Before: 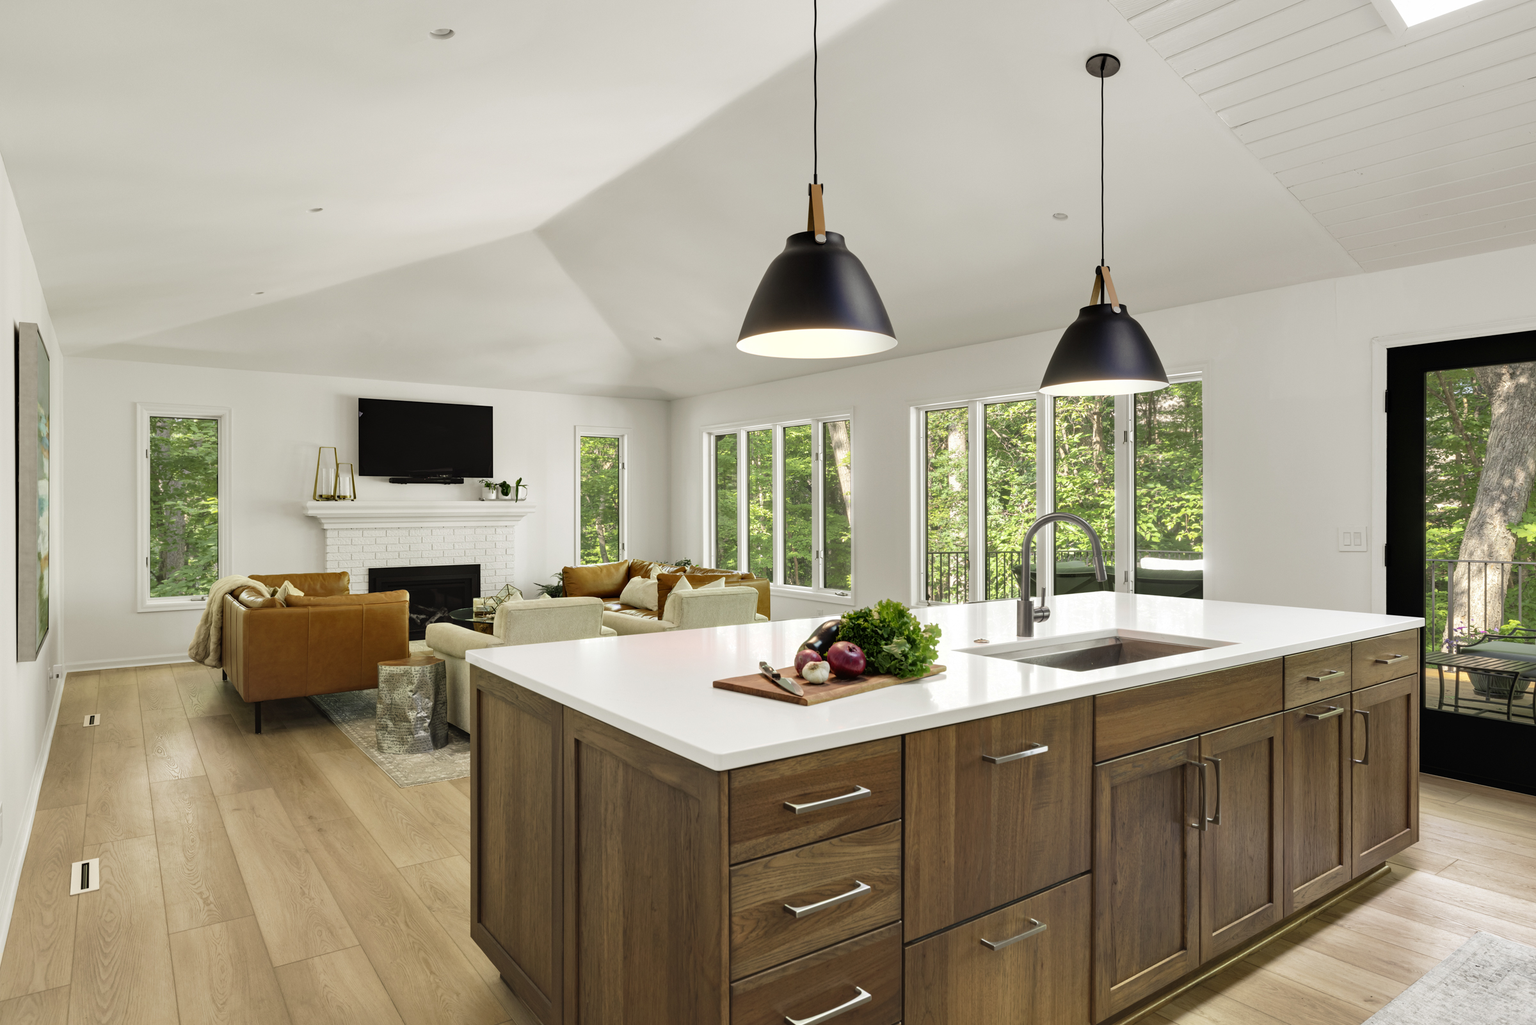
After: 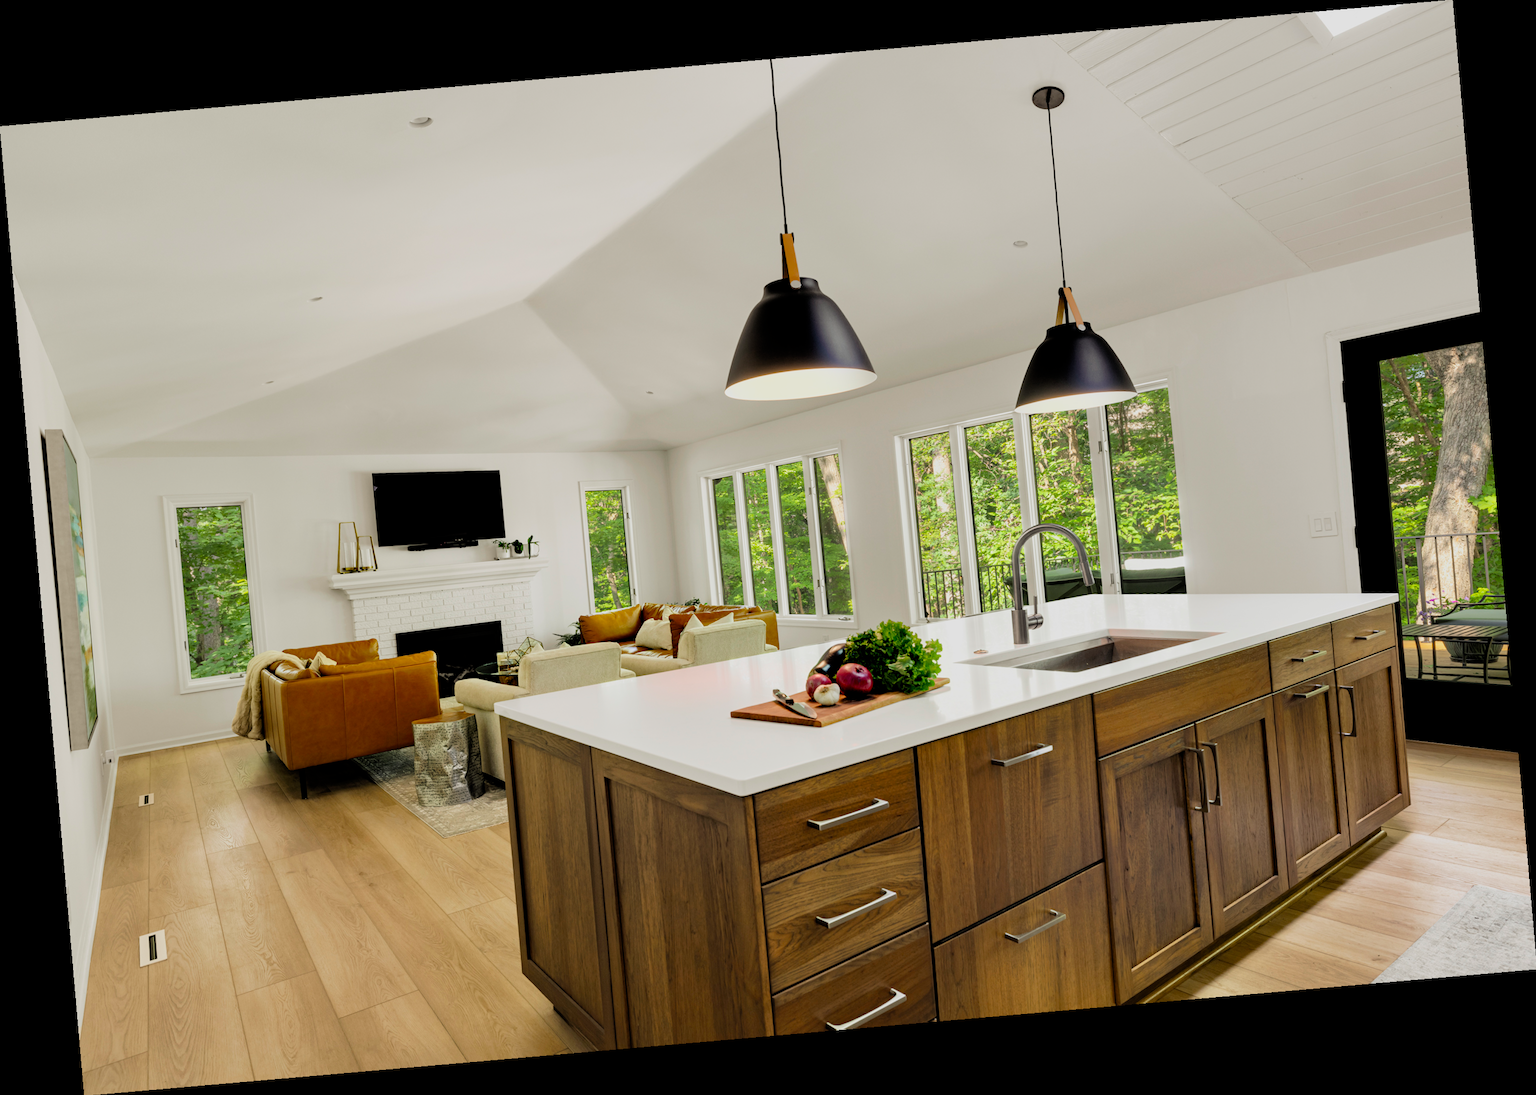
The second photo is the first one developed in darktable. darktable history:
filmic rgb: black relative exposure -7.75 EV, white relative exposure 4.4 EV, threshold 3 EV, target black luminance 0%, hardness 3.76, latitude 50.51%, contrast 1.074, highlights saturation mix 10%, shadows ↔ highlights balance -0.22%, color science v4 (2020), enable highlight reconstruction true
rotate and perspective: rotation -4.98°, automatic cropping off
